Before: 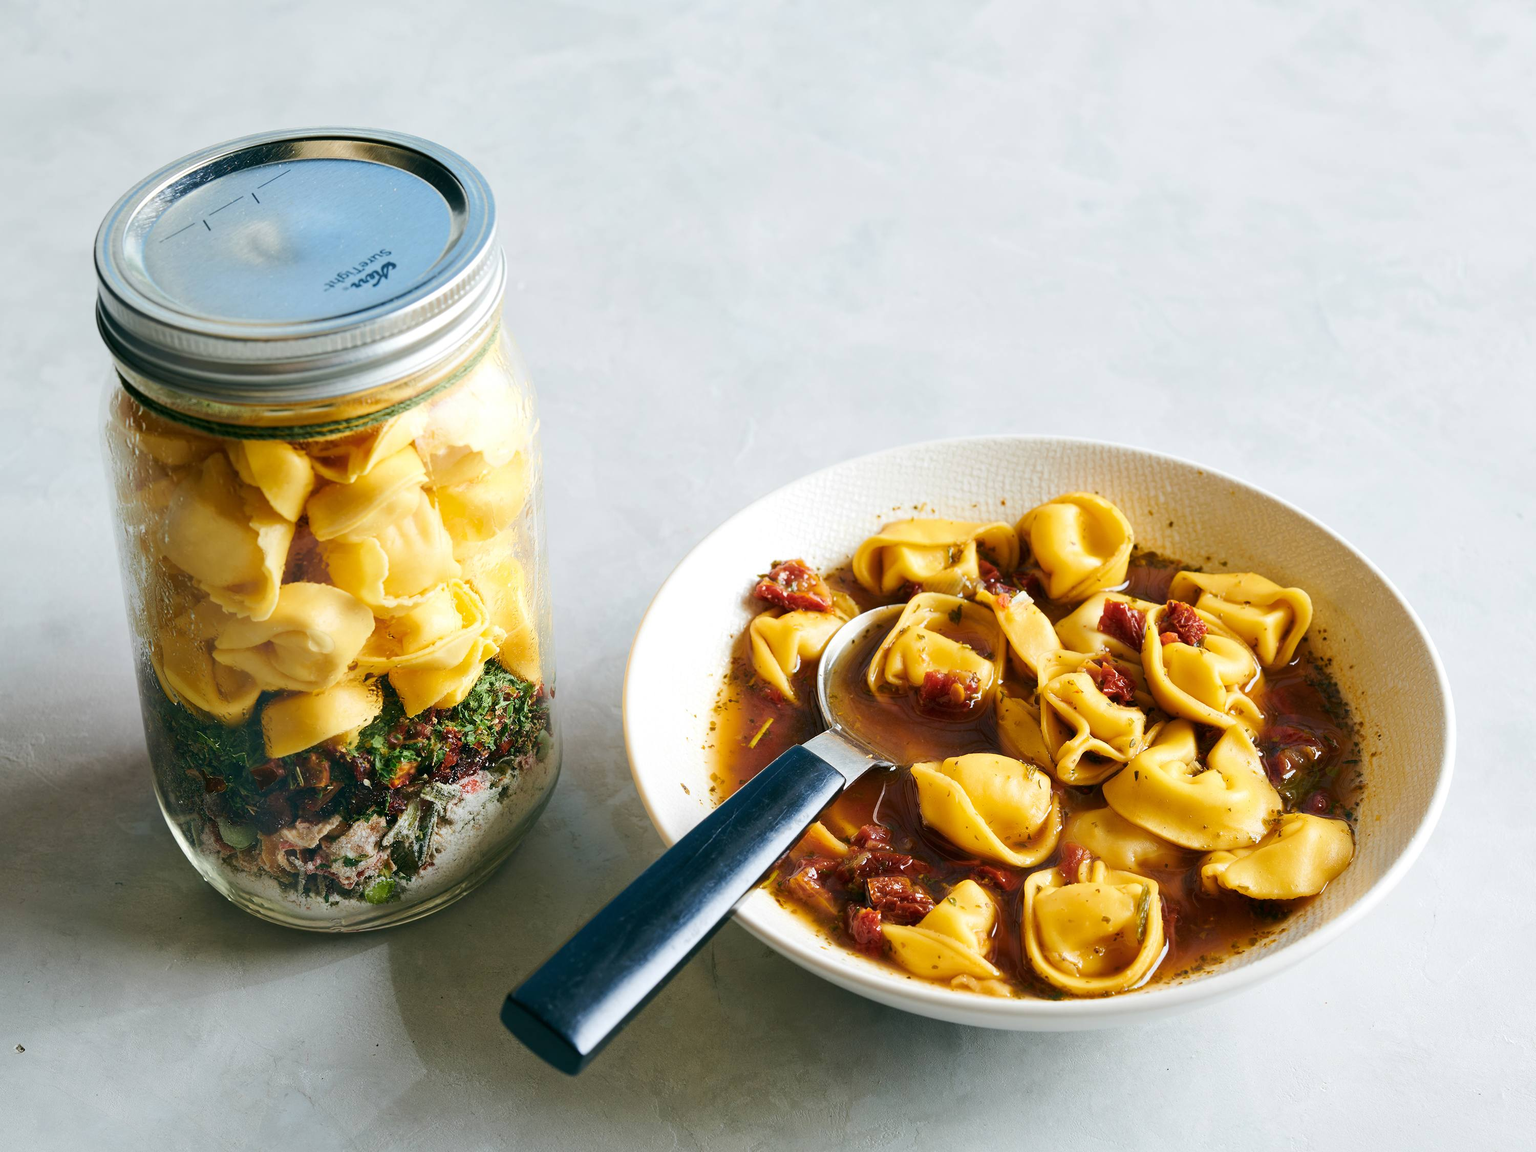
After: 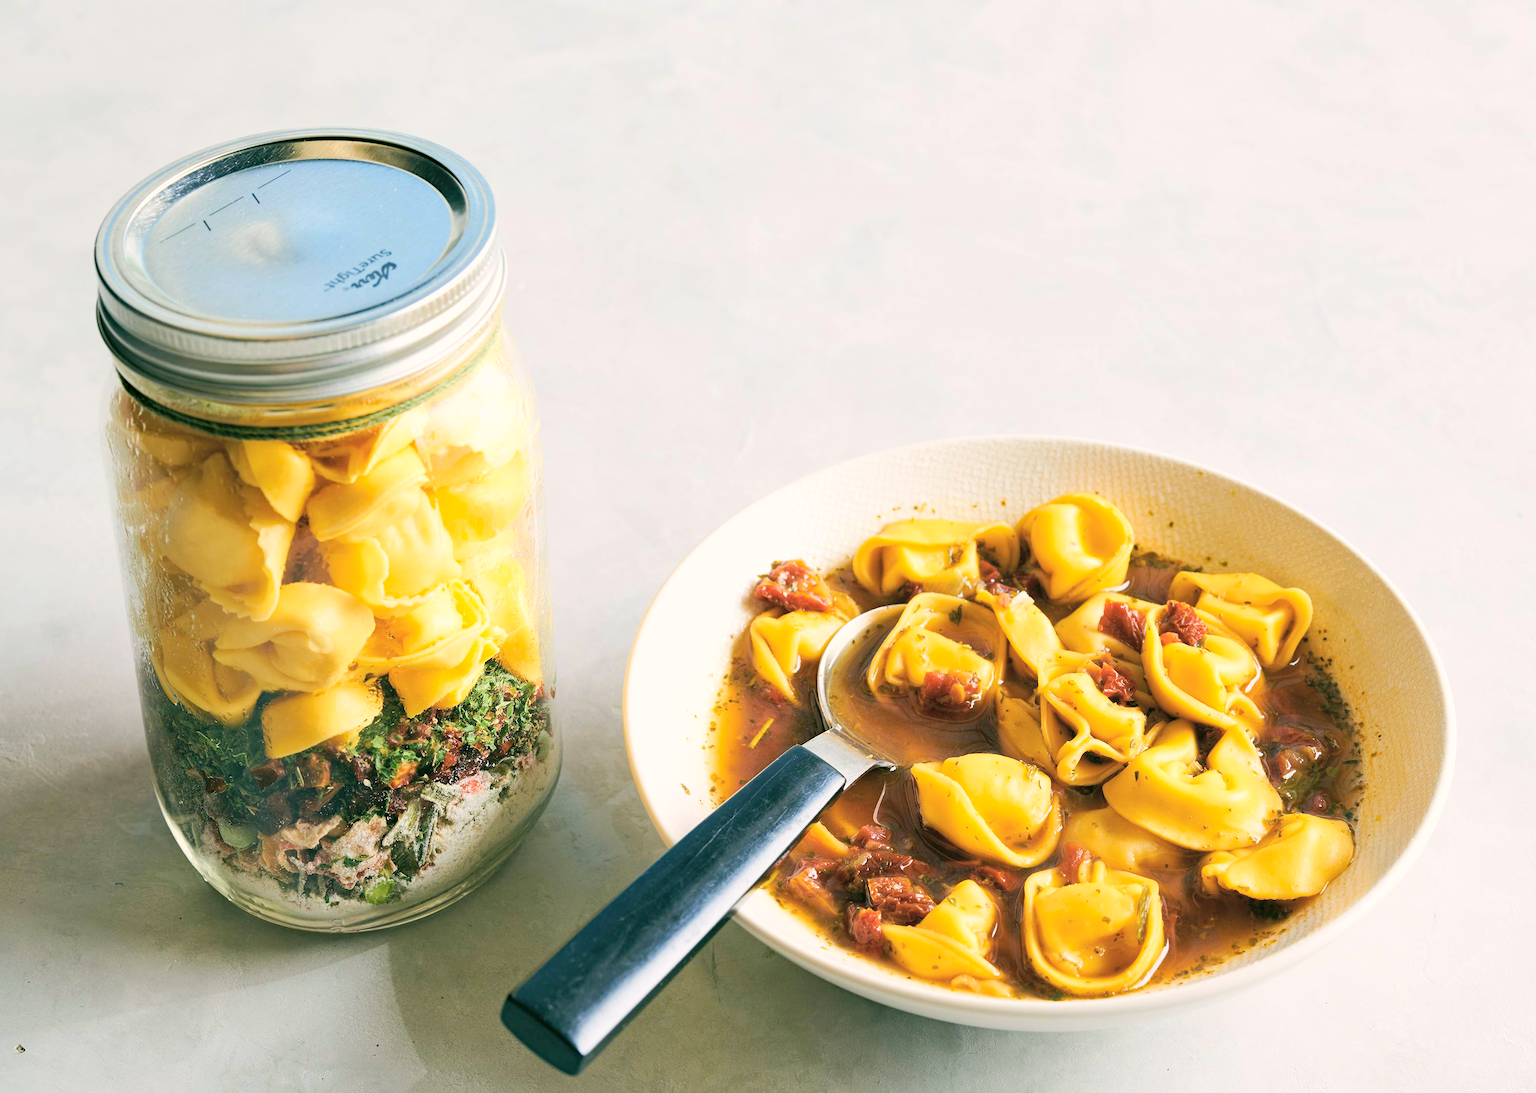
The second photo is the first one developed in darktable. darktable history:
color correction: highlights a* 4.02, highlights b* 4.98, shadows a* -7.55, shadows b* 4.98
crop and rotate: top 0%, bottom 5.097%
haze removal: compatibility mode true, adaptive false
global tonemap: drago (0.7, 100)
